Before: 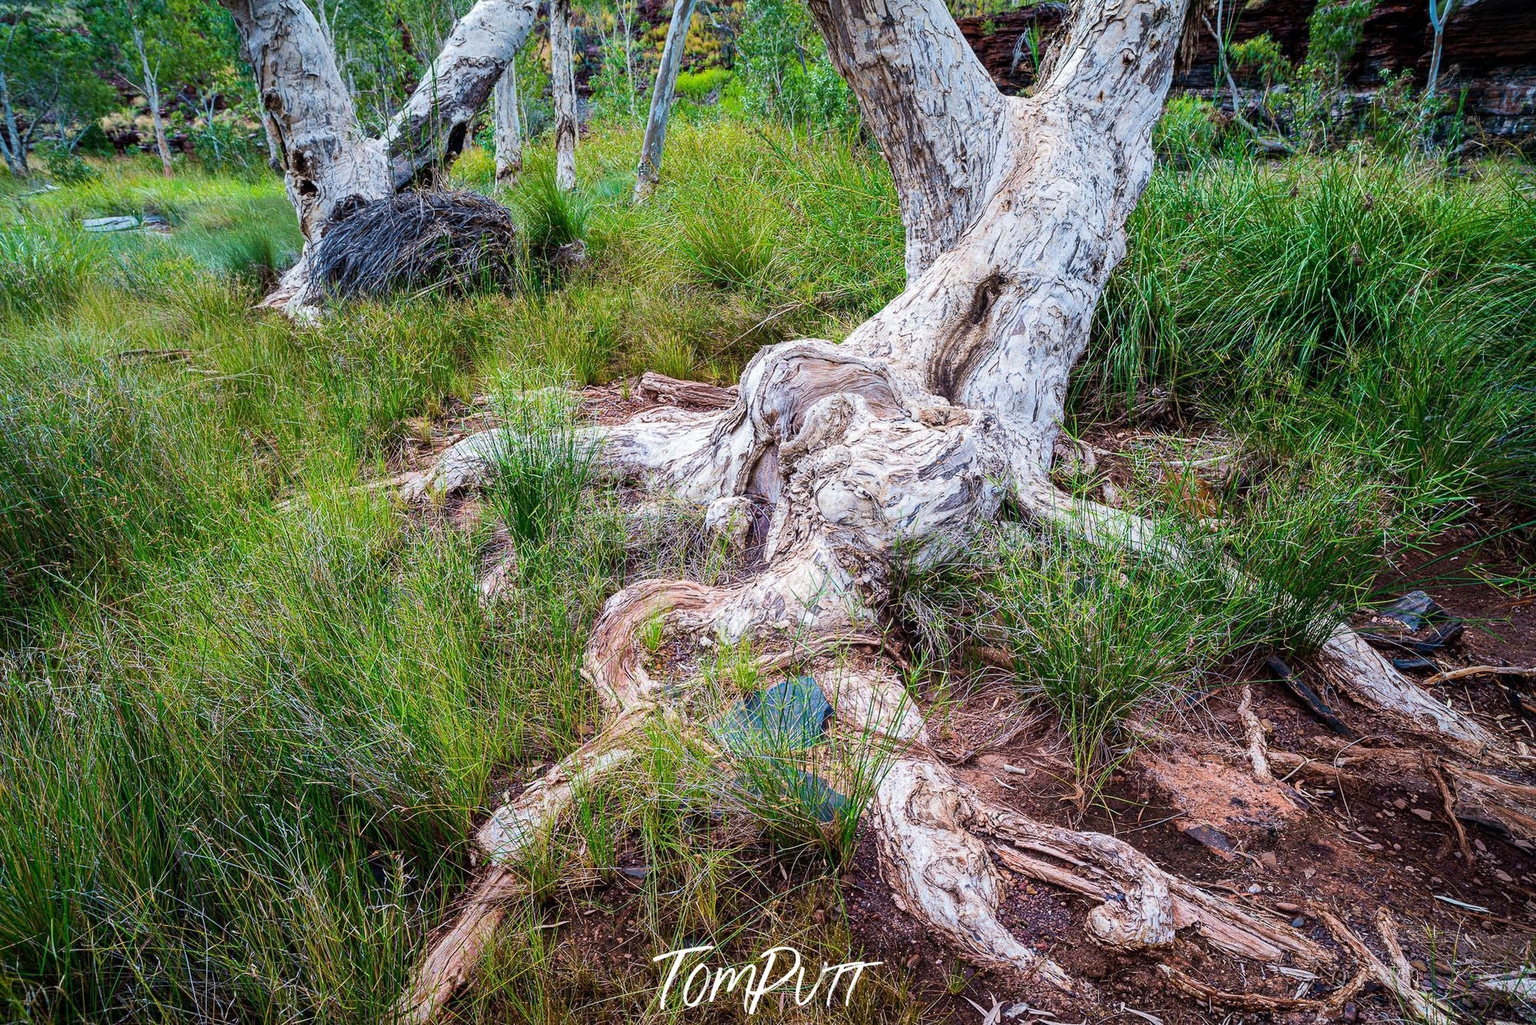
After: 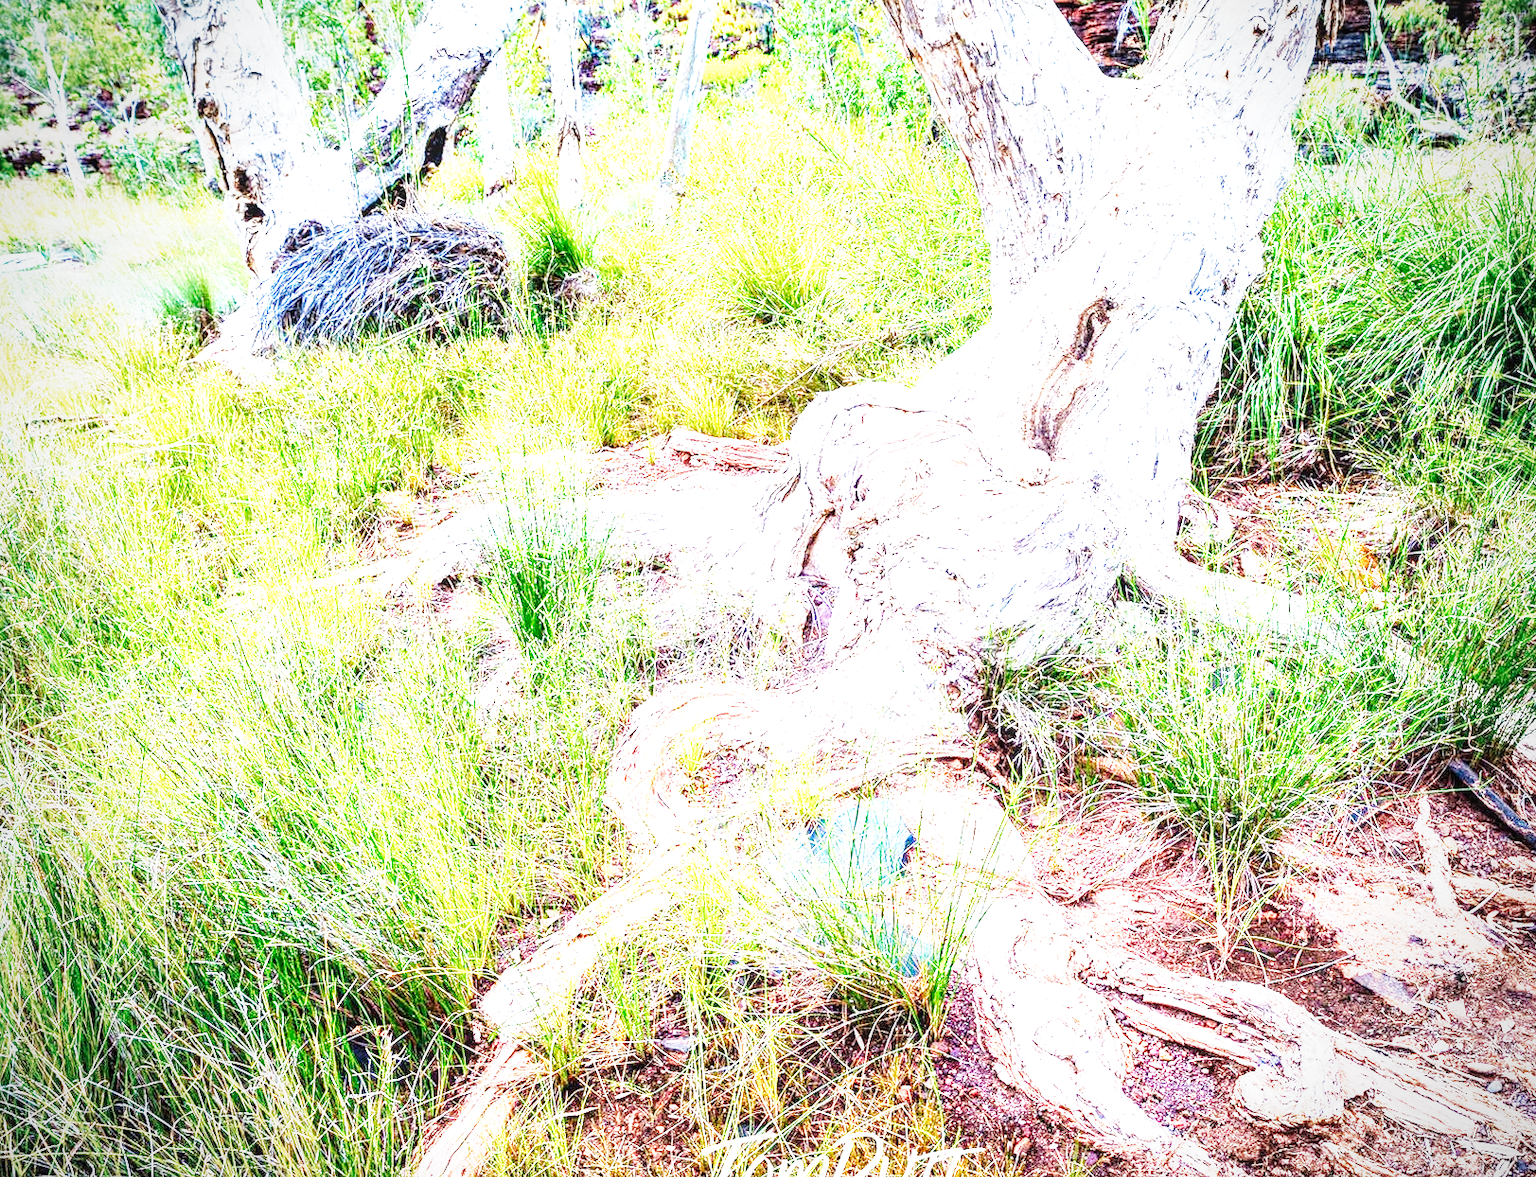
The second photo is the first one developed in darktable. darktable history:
exposure: exposure 2.014 EV, compensate exposure bias true, compensate highlight preservation false
crop and rotate: angle 1.41°, left 4.549%, top 0.932%, right 11.252%, bottom 2.399%
local contrast: on, module defaults
vignetting: fall-off radius 61.25%
base curve: curves: ch0 [(0, 0) (0.007, 0.004) (0.027, 0.03) (0.046, 0.07) (0.207, 0.54) (0.442, 0.872) (0.673, 0.972) (1, 1)], preserve colors none
